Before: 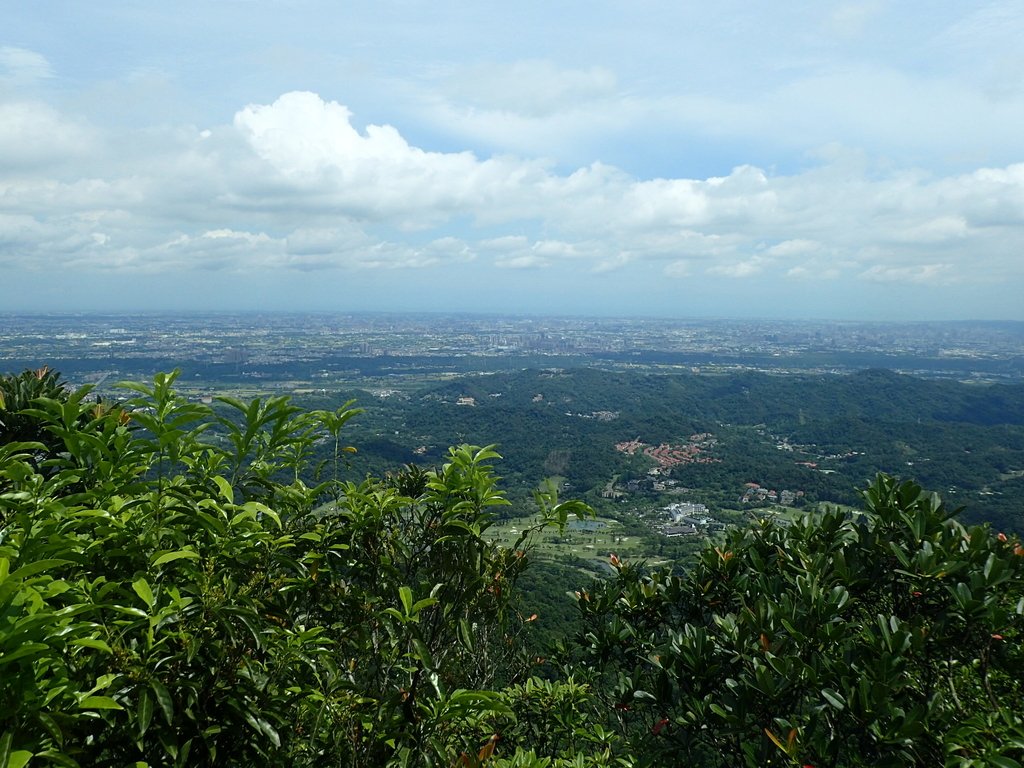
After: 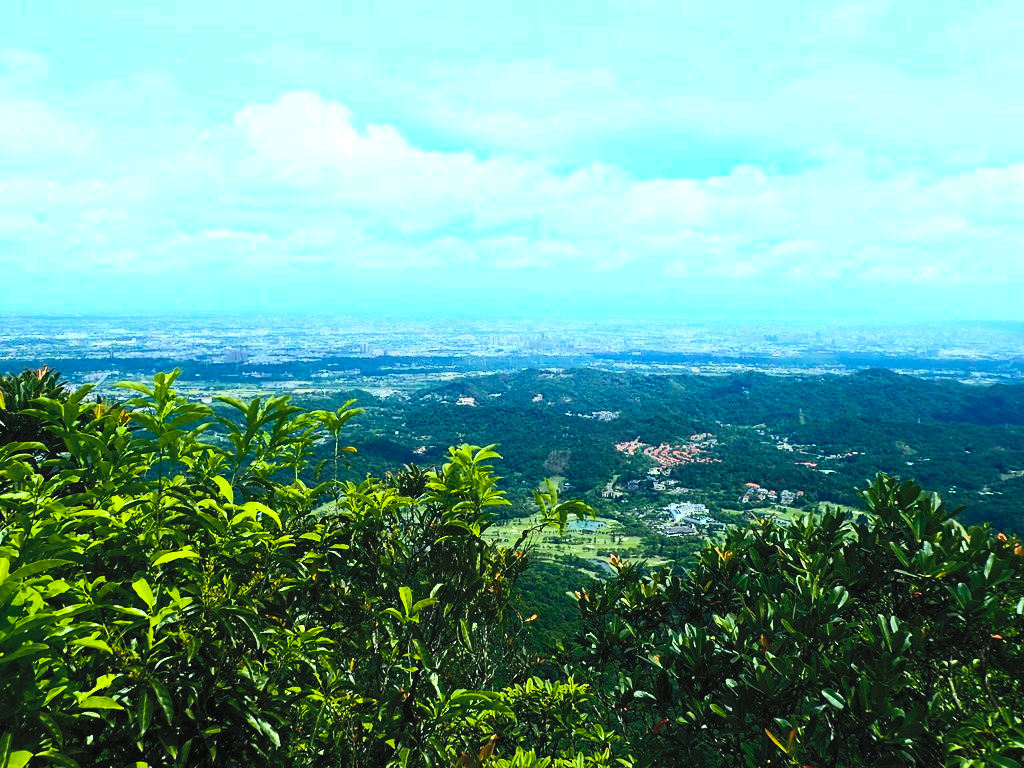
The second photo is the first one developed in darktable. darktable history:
contrast brightness saturation: contrast 0.393, brightness 0.539
color balance rgb: shadows lift › chroma 5.739%, shadows lift › hue 237.71°, perceptual saturation grading › global saturation 29.683%, perceptual brilliance grading › highlights 17.529%, perceptual brilliance grading › mid-tones 30.721%, perceptual brilliance grading › shadows -31.776%, global vibrance 59.155%
